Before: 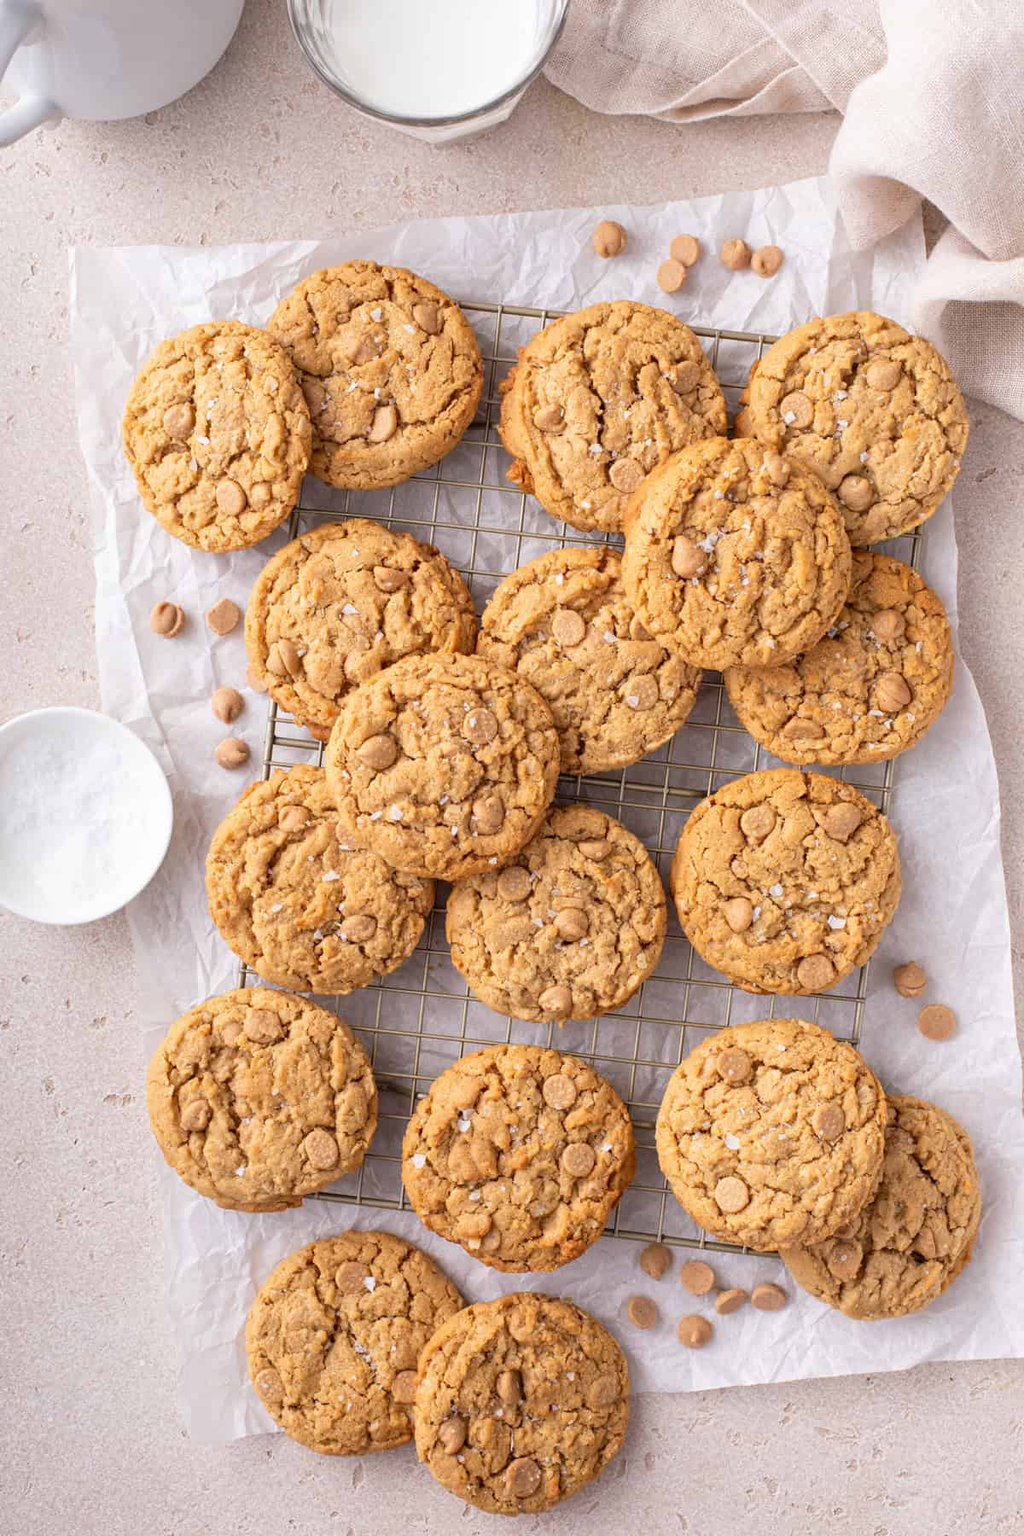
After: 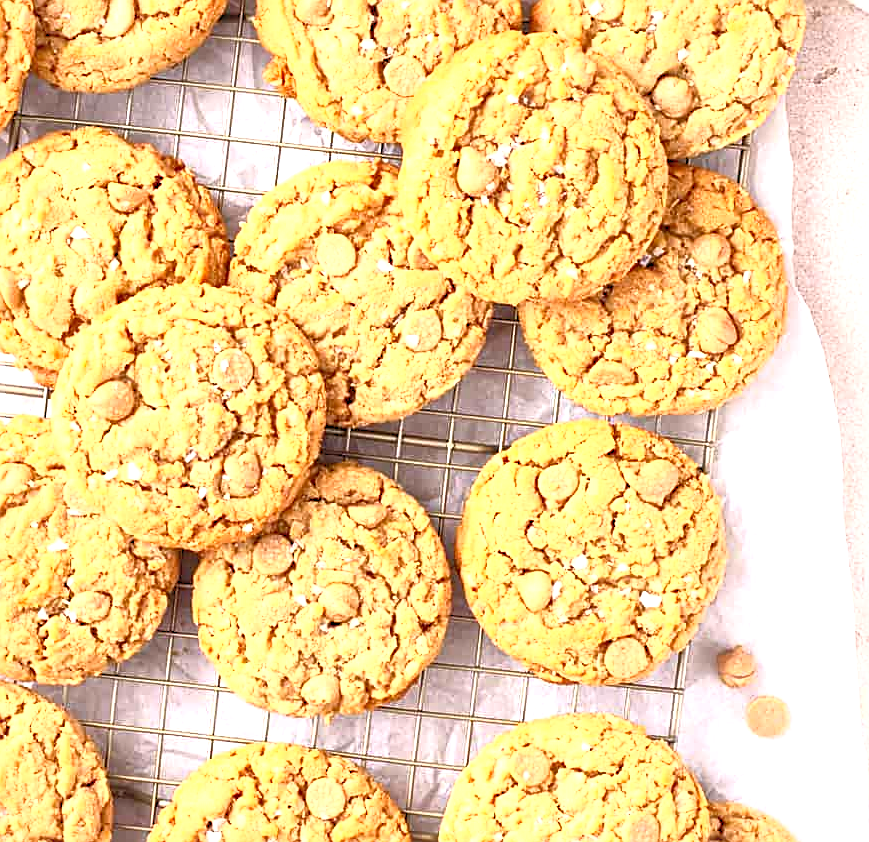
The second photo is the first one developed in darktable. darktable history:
crop and rotate: left 27.5%, top 26.775%, bottom 26.402%
color correction: highlights b* -0.023, saturation 1.26
local contrast: mode bilateral grid, contrast 24, coarseness 61, detail 152%, midtone range 0.2
tone equalizer: mask exposure compensation -0.489 EV
sharpen: on, module defaults
contrast brightness saturation: contrast 0.391, brightness 0.521
levels: levels [0, 0.435, 0.917]
